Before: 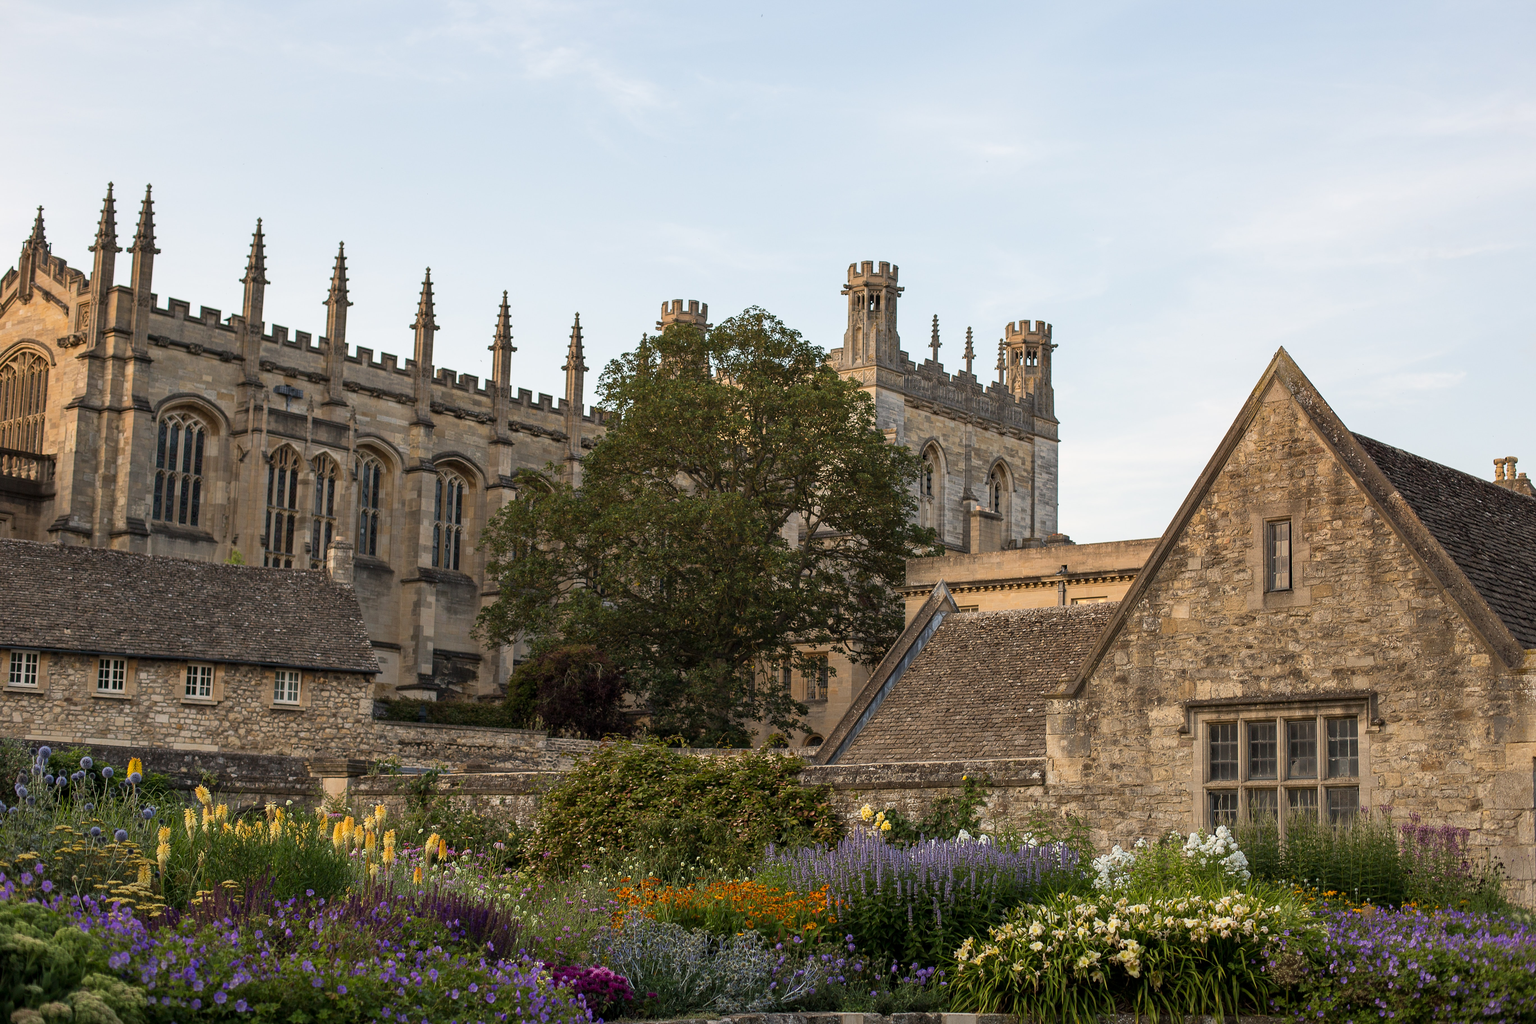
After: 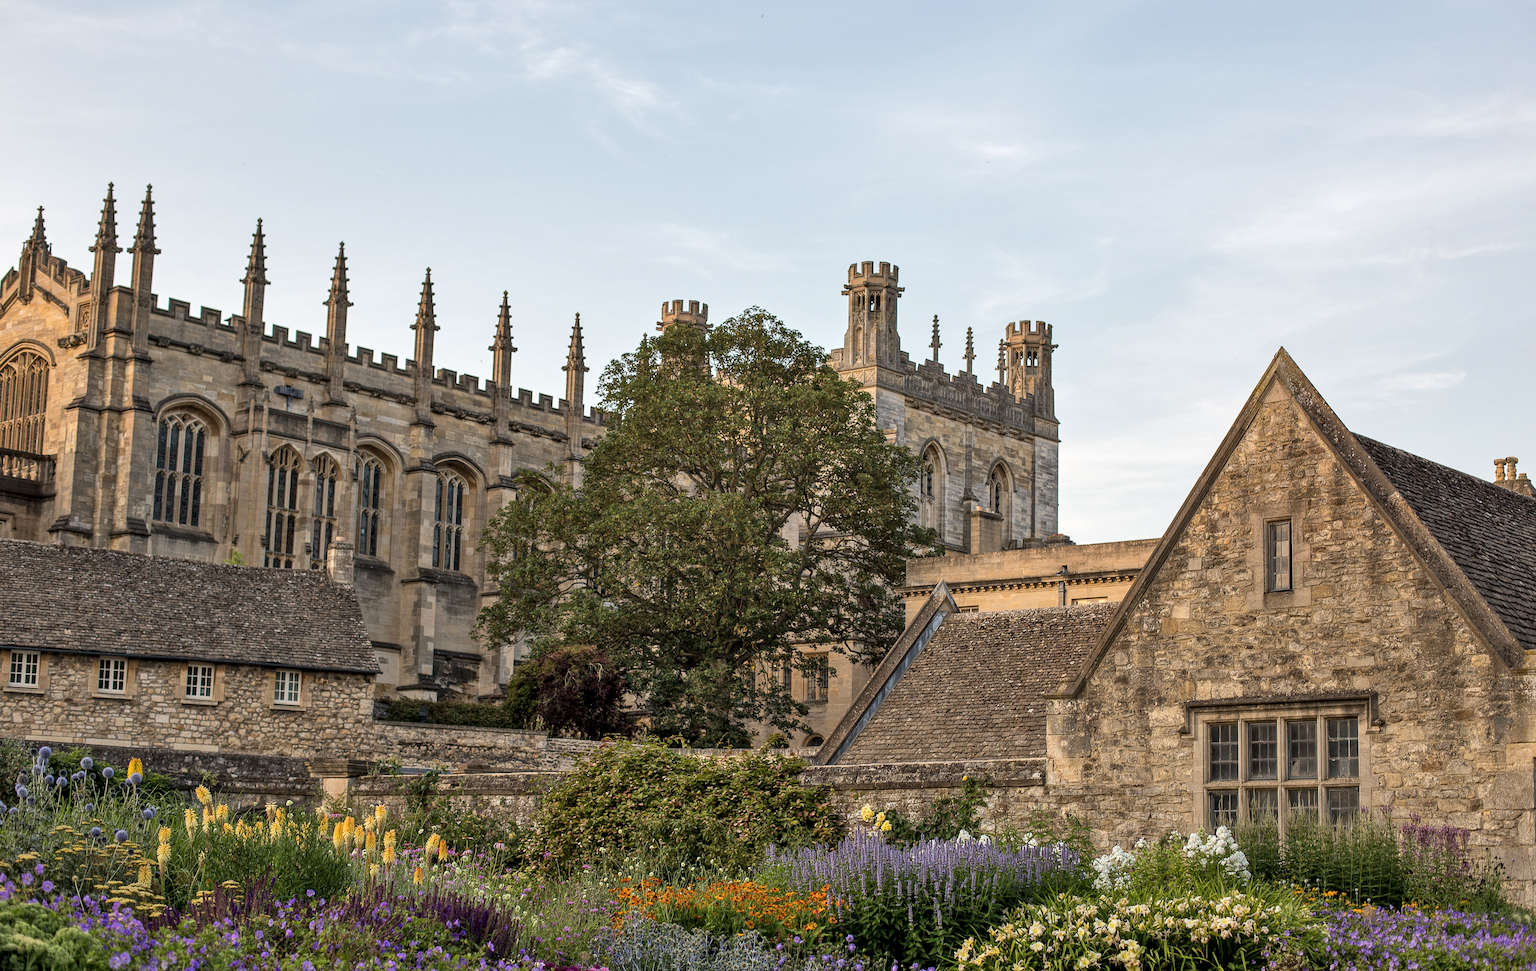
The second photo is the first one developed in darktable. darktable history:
shadows and highlights: shadows 52.34, highlights -28.23, soften with gaussian
crop and rotate: top 0%, bottom 5.097%
local contrast: highlights 99%, shadows 86%, detail 160%, midtone range 0.2
